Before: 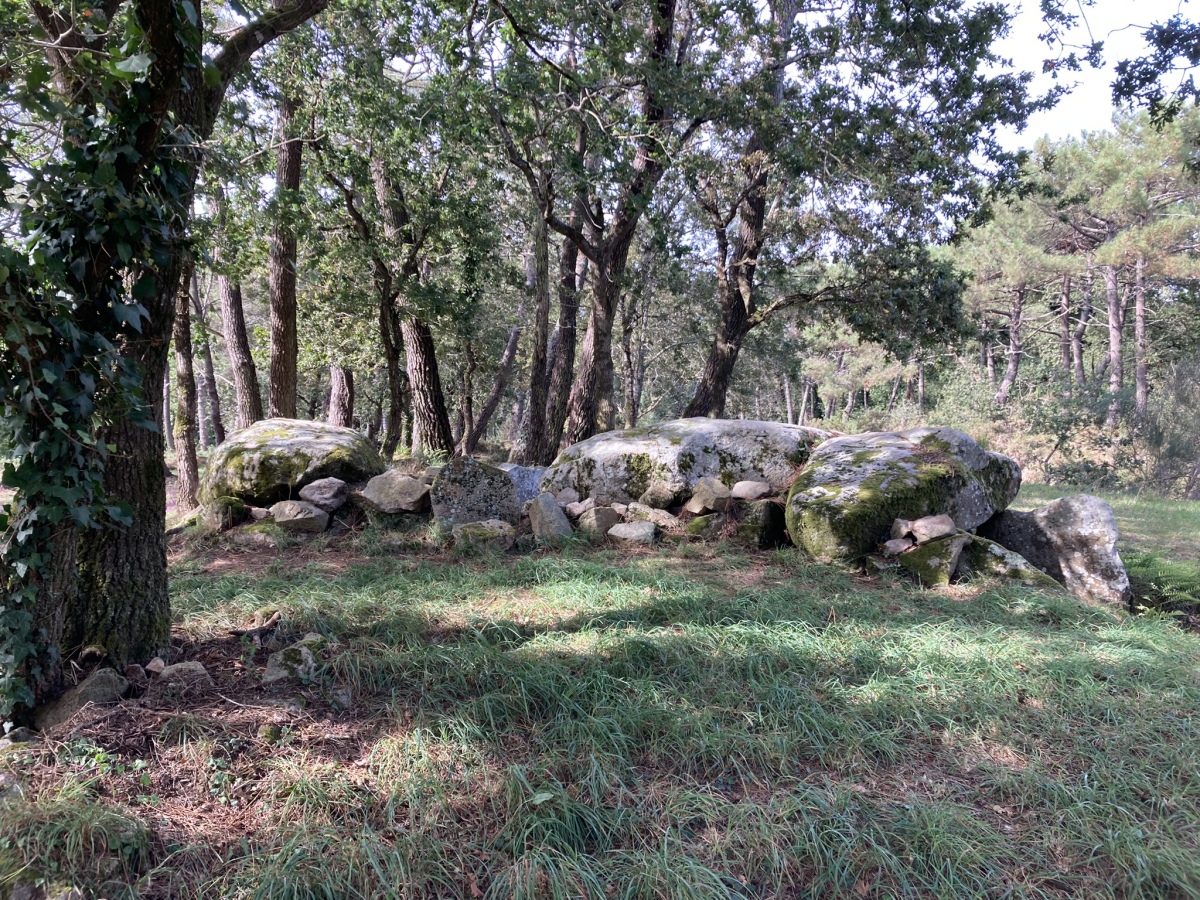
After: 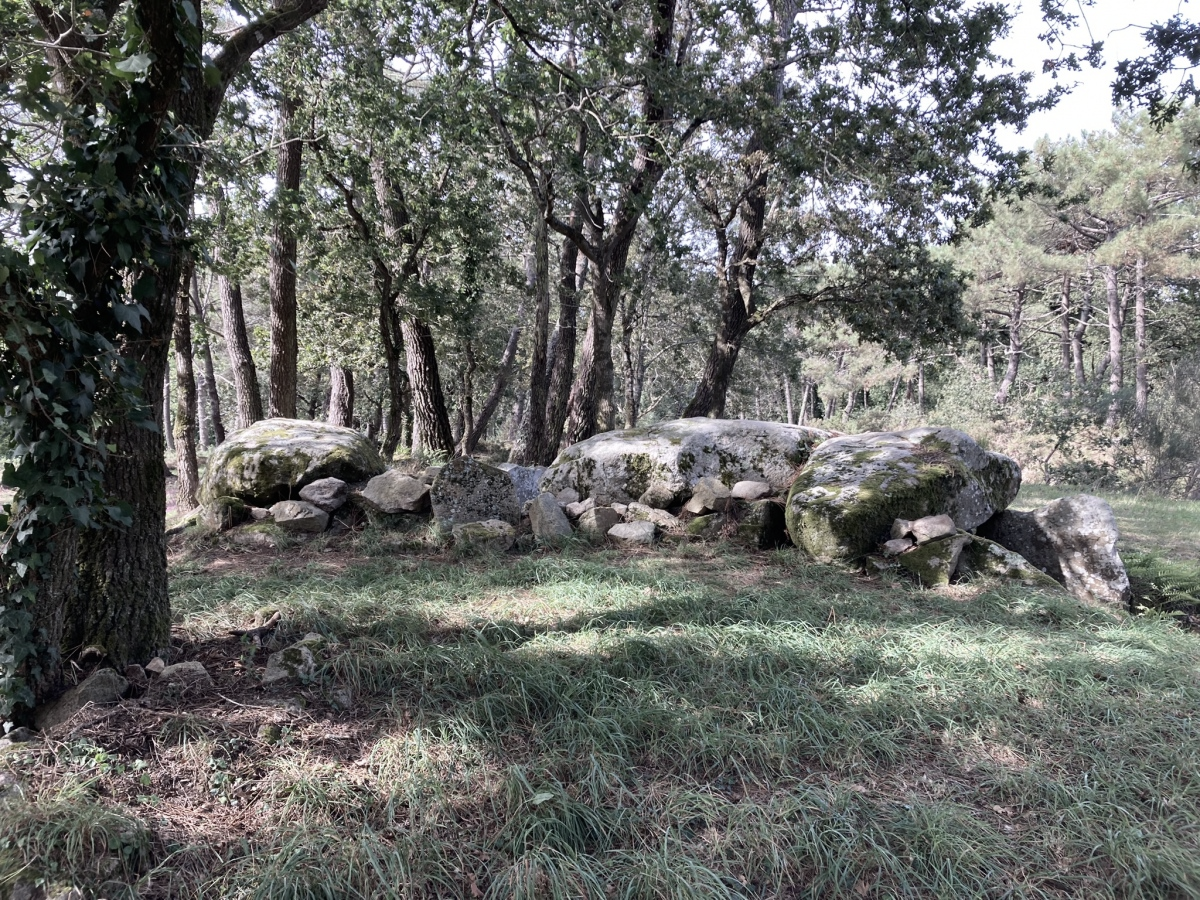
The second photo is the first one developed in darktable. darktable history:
contrast brightness saturation: contrast 0.1, saturation -0.36
exposure: black level correction 0, compensate exposure bias true, compensate highlight preservation false
